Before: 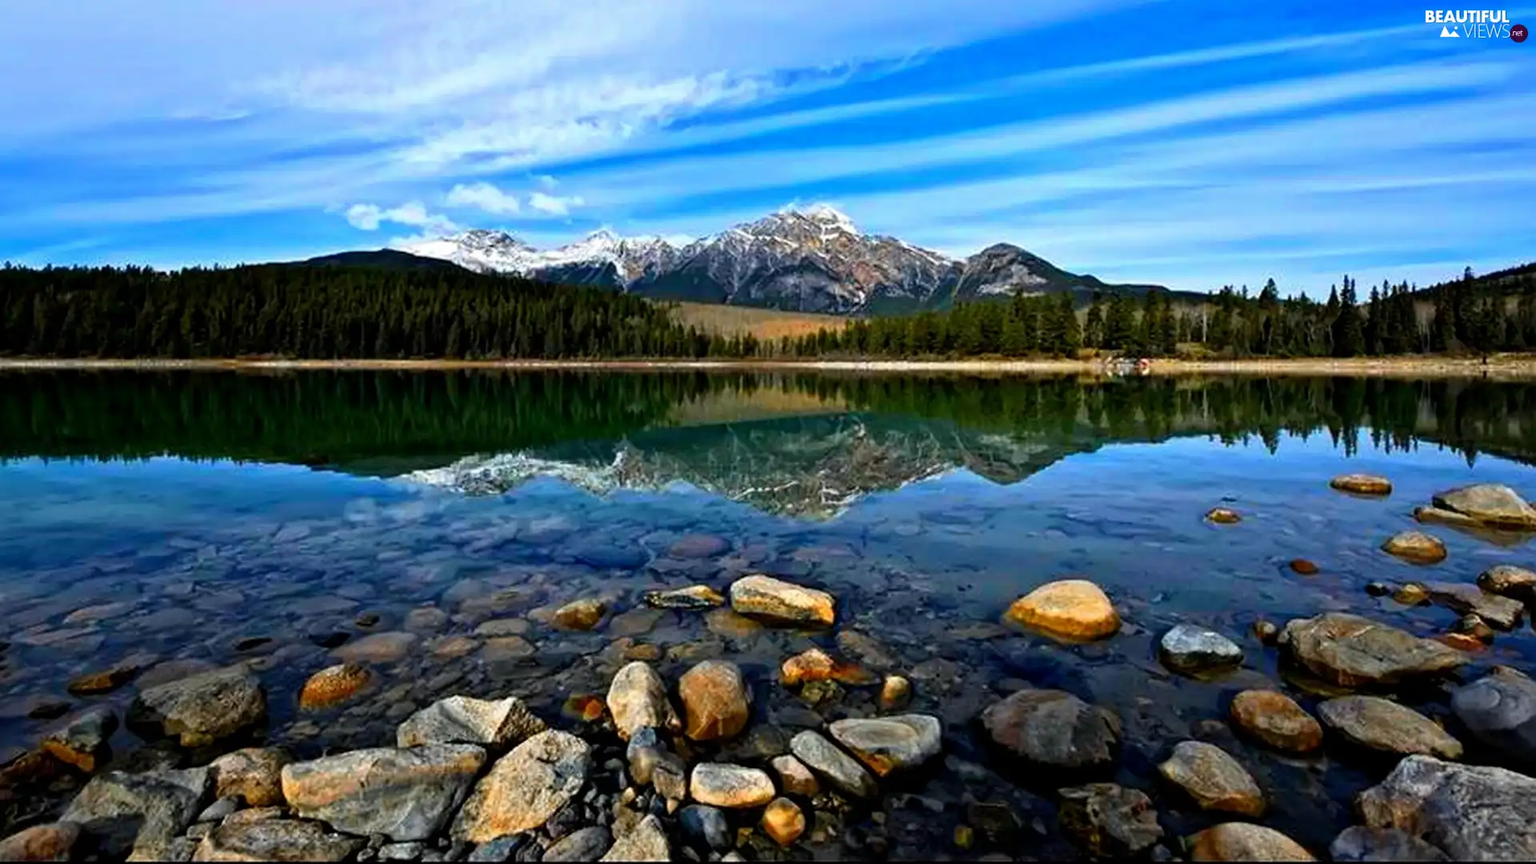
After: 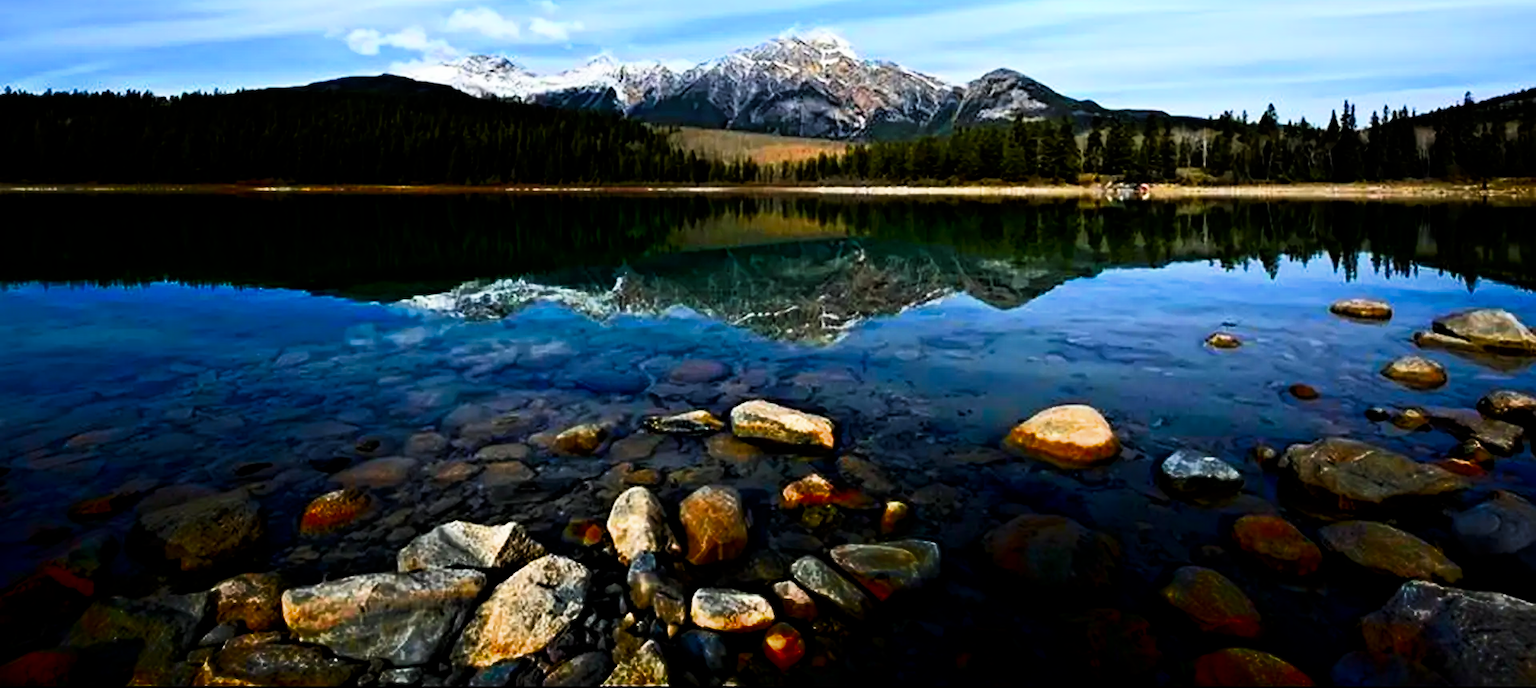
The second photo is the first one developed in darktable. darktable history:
shadows and highlights: shadows -89.58, highlights 88.76, soften with gaussian
tone equalizer: -8 EV -0.413 EV, -7 EV -0.394 EV, -6 EV -0.351 EV, -5 EV -0.191 EV, -3 EV 0.234 EV, -2 EV 0.324 EV, -1 EV 0.414 EV, +0 EV 0.431 EV
crop and rotate: top 20.31%
filmic rgb: black relative exposure -8.1 EV, white relative exposure 3.01 EV, hardness 5.41, contrast 1.263, iterations of high-quality reconstruction 0
